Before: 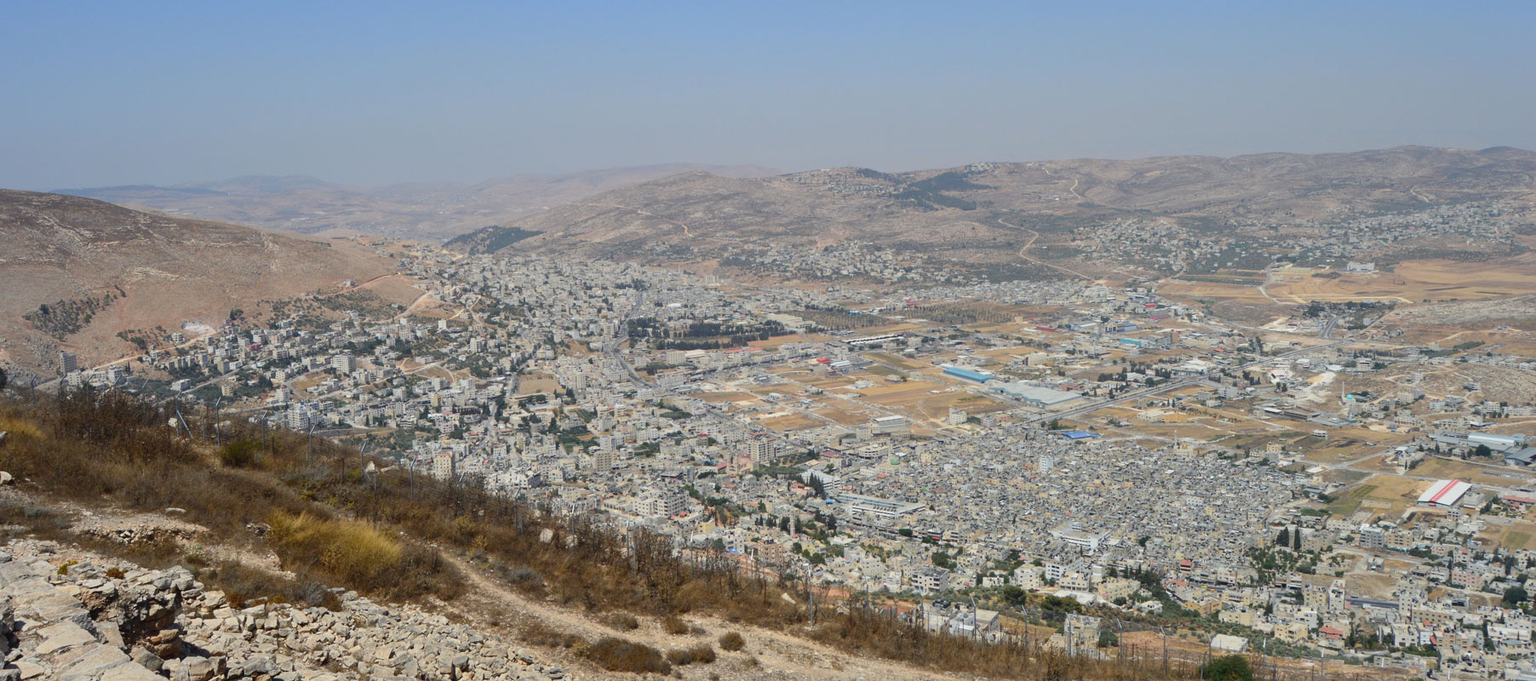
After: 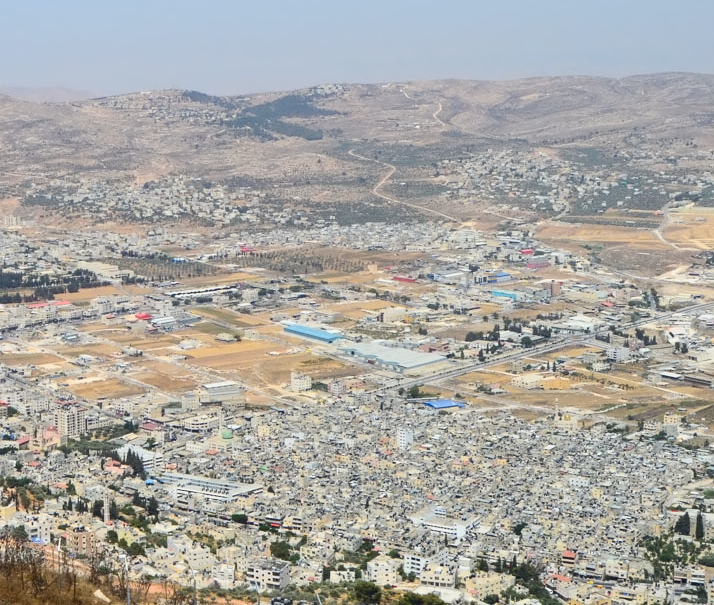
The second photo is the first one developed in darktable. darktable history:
crop: left 45.721%, top 13.393%, right 14.118%, bottom 10.01%
contrast equalizer: y [[0.5 ×4, 0.525, 0.667], [0.5 ×6], [0.5 ×6], [0 ×4, 0.042, 0], [0, 0, 0.004, 0.1, 0.191, 0.131]]
contrast brightness saturation: contrast 0.23, brightness 0.1, saturation 0.29
